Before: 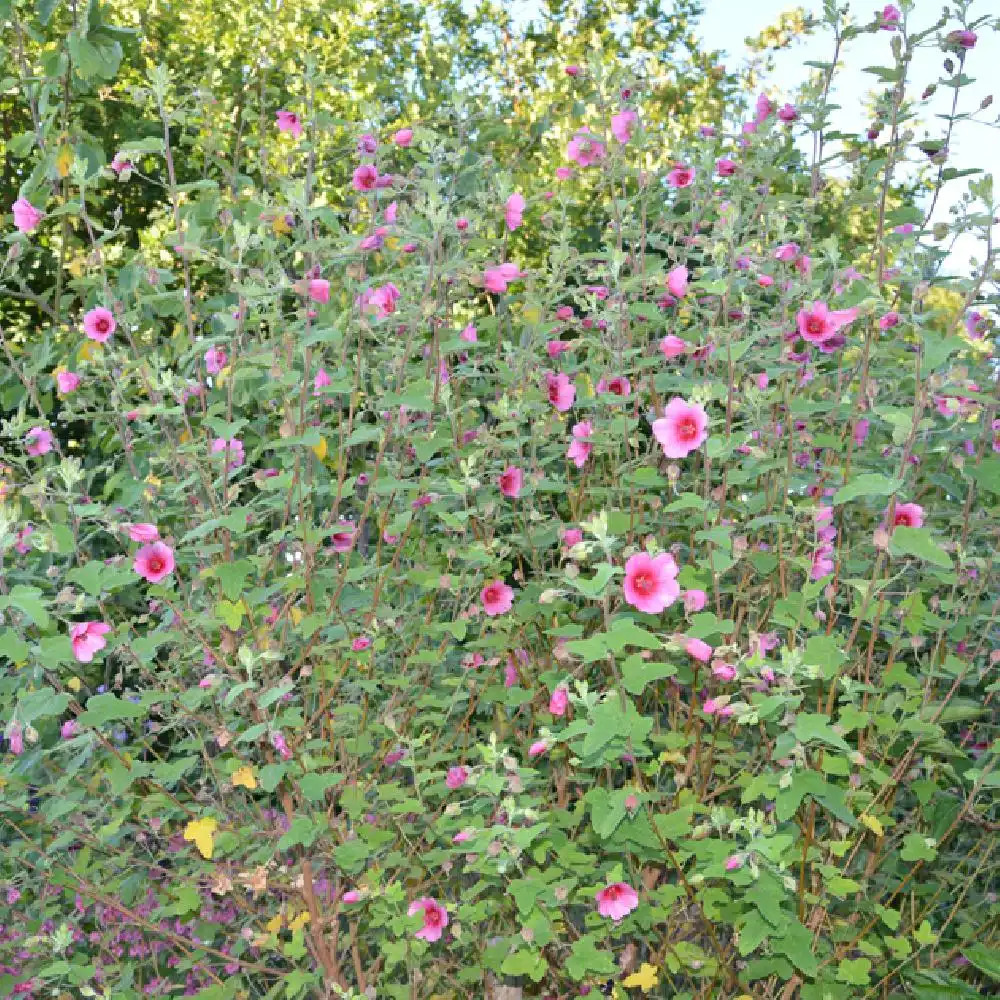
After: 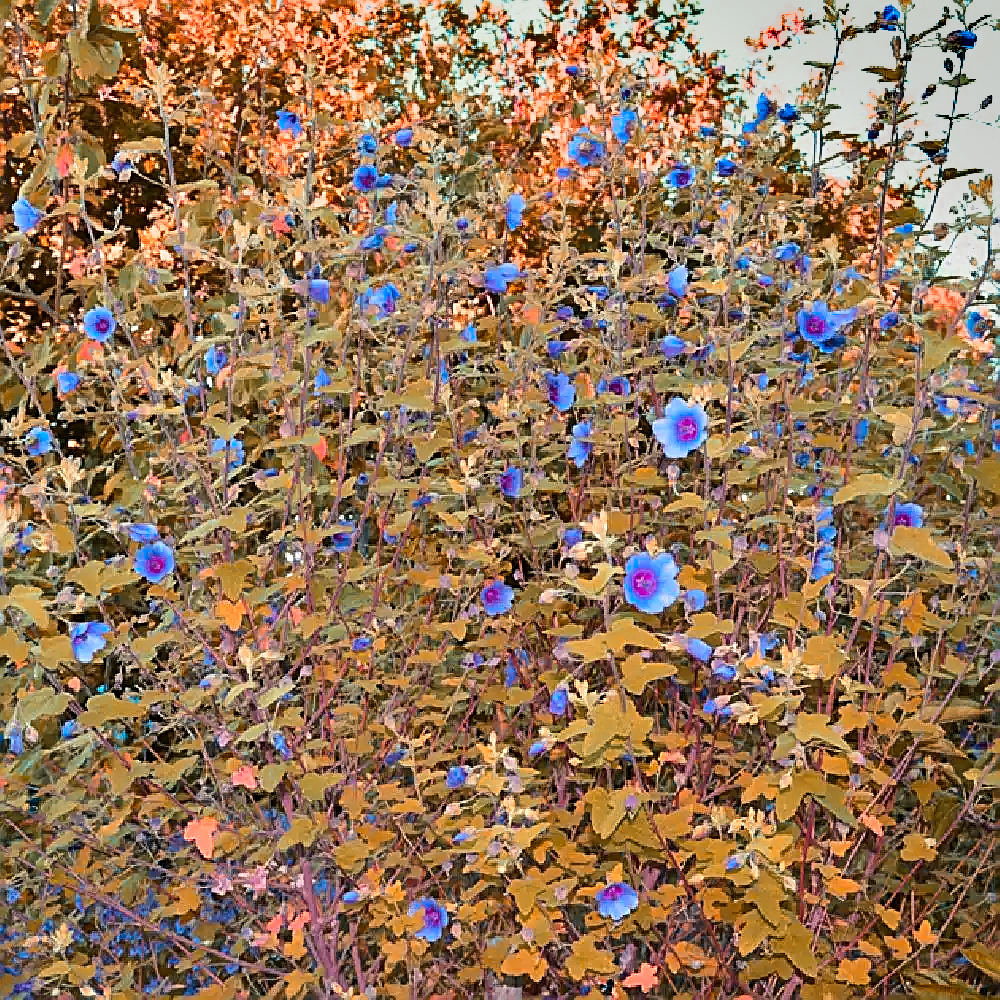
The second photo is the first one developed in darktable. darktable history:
shadows and highlights: soften with gaussian
tone equalizer: -8 EV -0.77 EV, -7 EV -0.715 EV, -6 EV -0.591 EV, -5 EV -0.398 EV, -3 EV 0.397 EV, -2 EV 0.6 EV, -1 EV 0.674 EV, +0 EV 0.78 EV, edges refinement/feathering 500, mask exposure compensation -1.57 EV, preserve details no
sharpen: amount 0.89
color zones: curves: ch0 [(0.826, 0.353)]; ch1 [(0.242, 0.647) (0.889, 0.342)]; ch2 [(0.246, 0.089) (0.969, 0.068)], mix -61.74%, process mode strong
